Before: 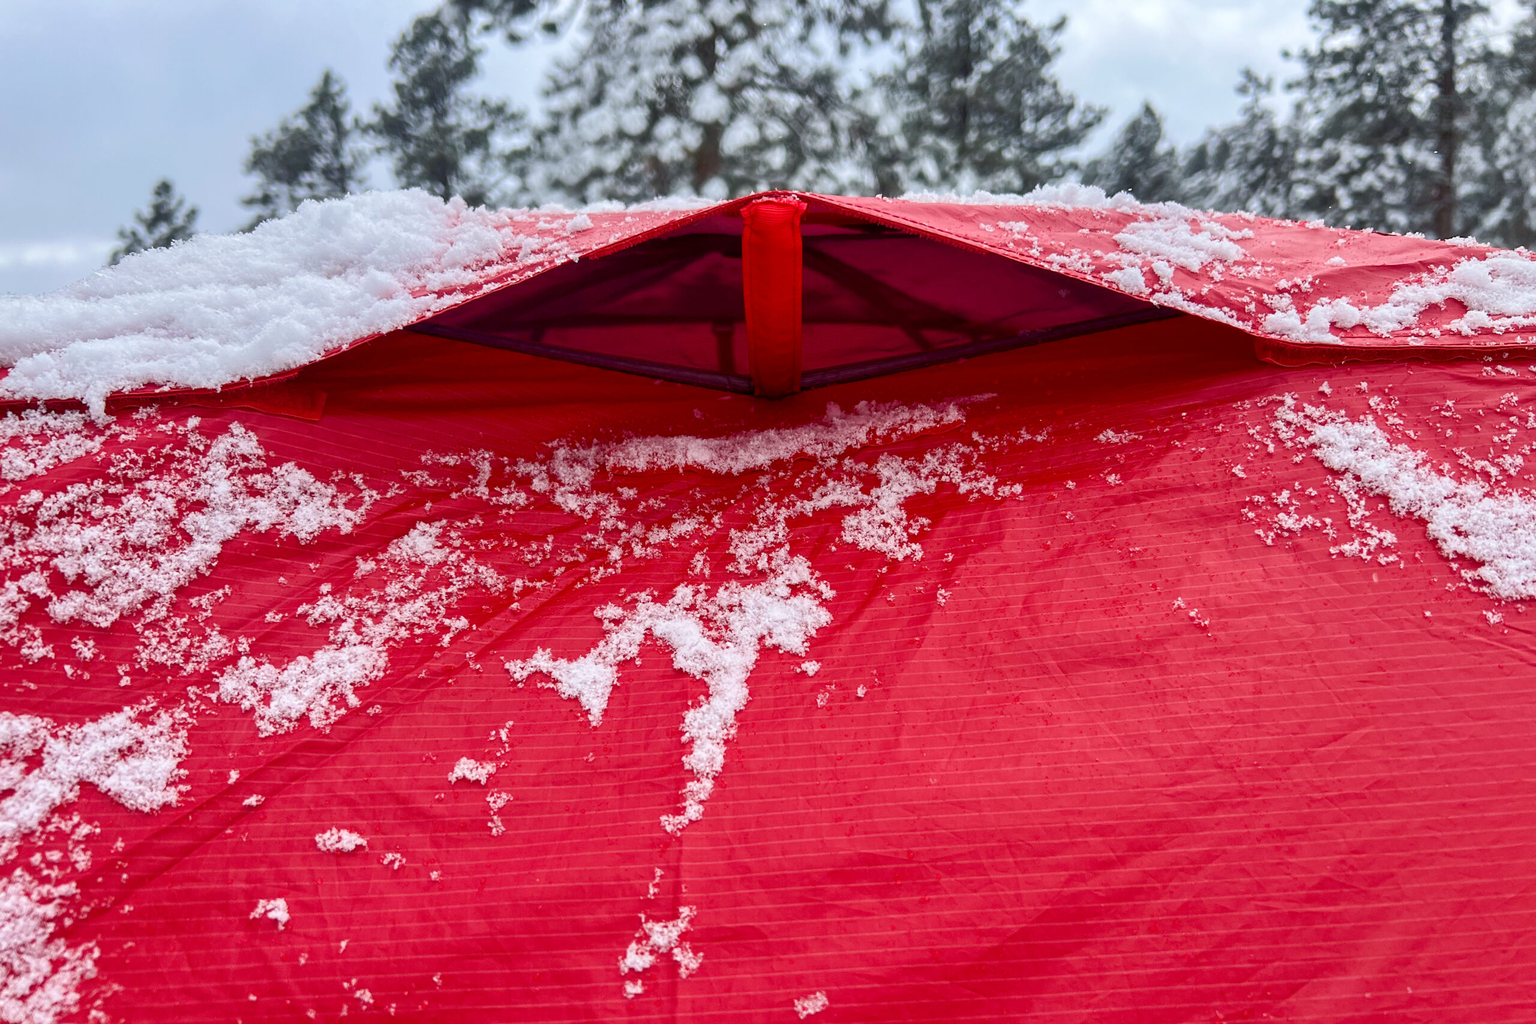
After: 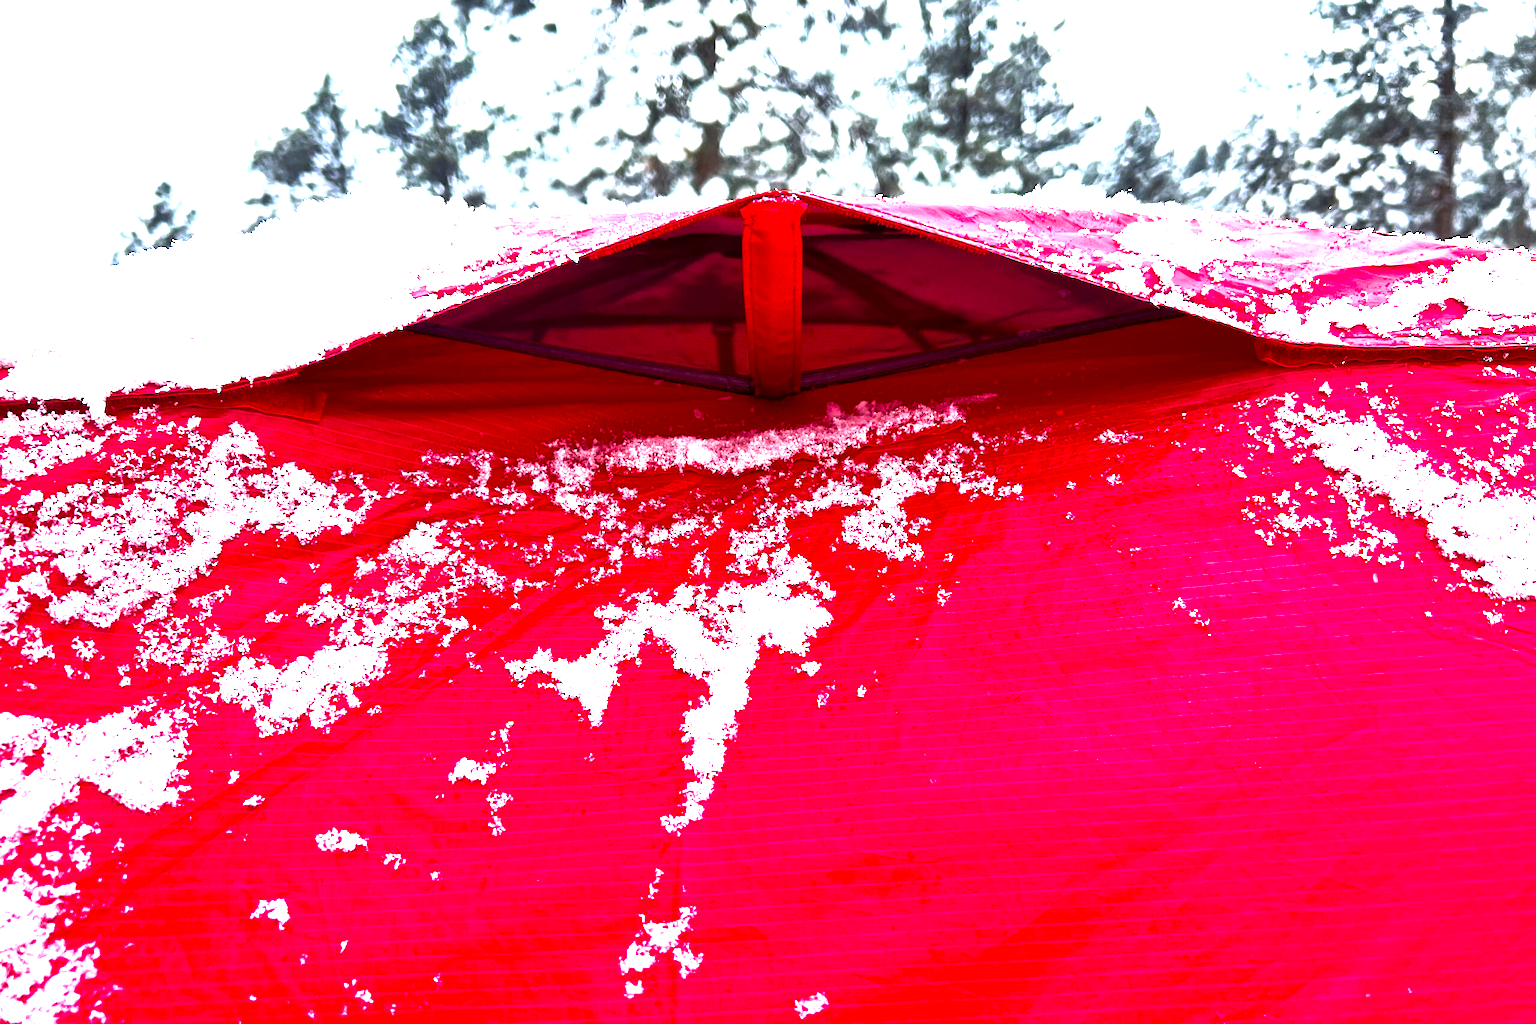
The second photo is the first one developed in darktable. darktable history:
color balance rgb: linear chroma grading › global chroma 14.807%, perceptual saturation grading › global saturation 0.688%, perceptual saturation grading › mid-tones 11.832%, perceptual brilliance grading › global brilliance 30.348%, perceptual brilliance grading › highlights 49.979%, perceptual brilliance grading › mid-tones 50.216%, perceptual brilliance grading › shadows -22.133%, global vibrance 20%
